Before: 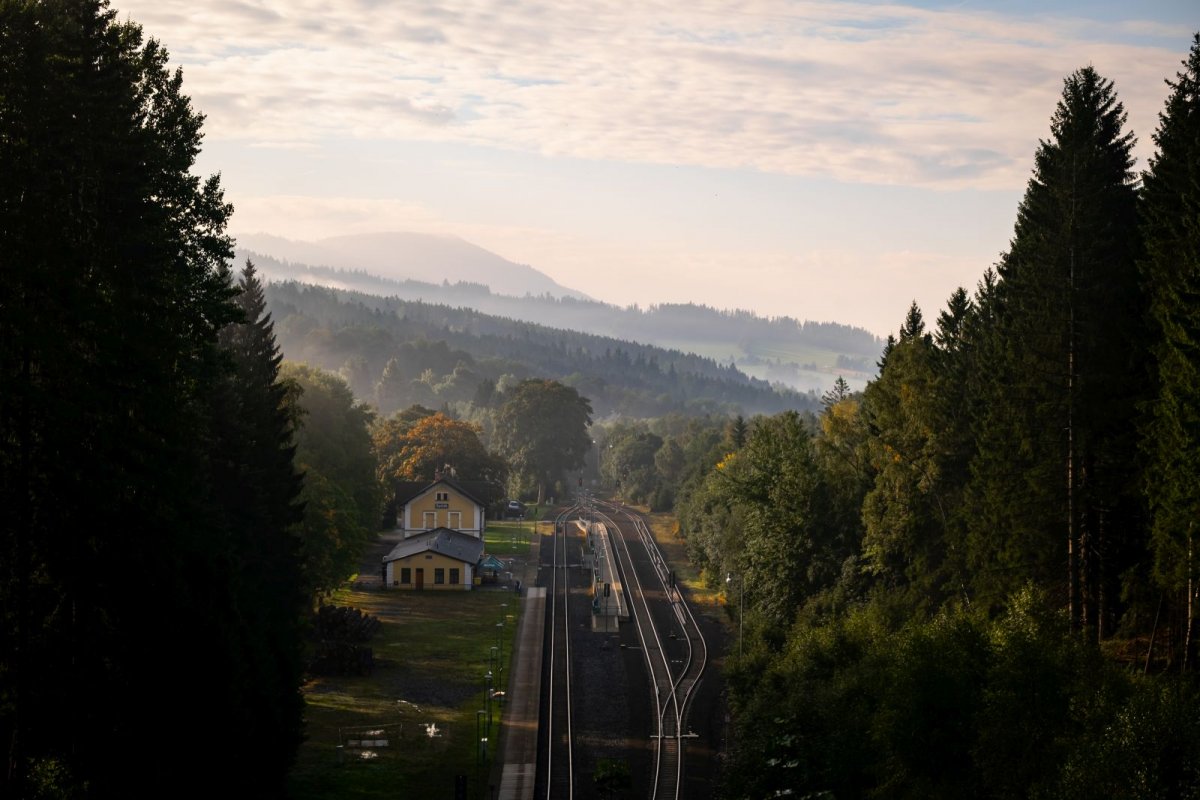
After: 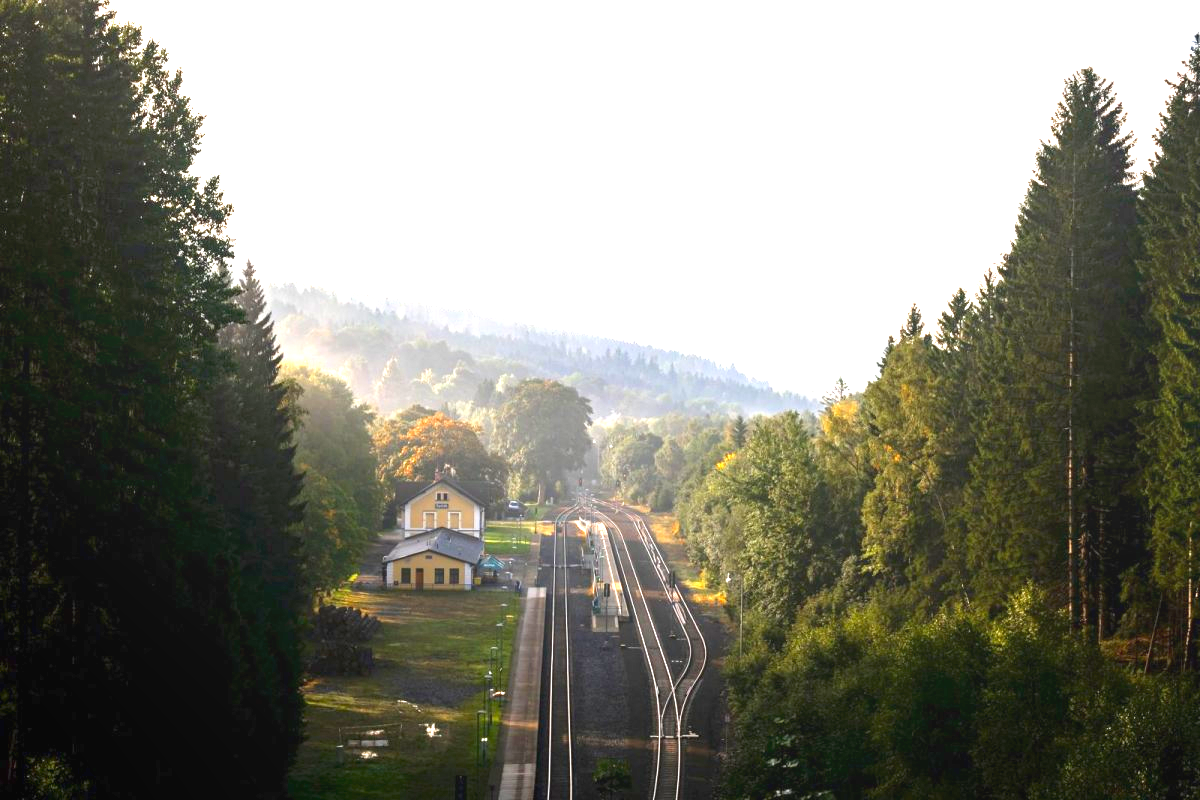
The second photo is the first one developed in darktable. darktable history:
exposure: black level correction 0, exposure 2.327 EV, compensate exposure bias true, compensate highlight preservation false
local contrast: highlights 68%, shadows 68%, detail 82%, midtone range 0.325
